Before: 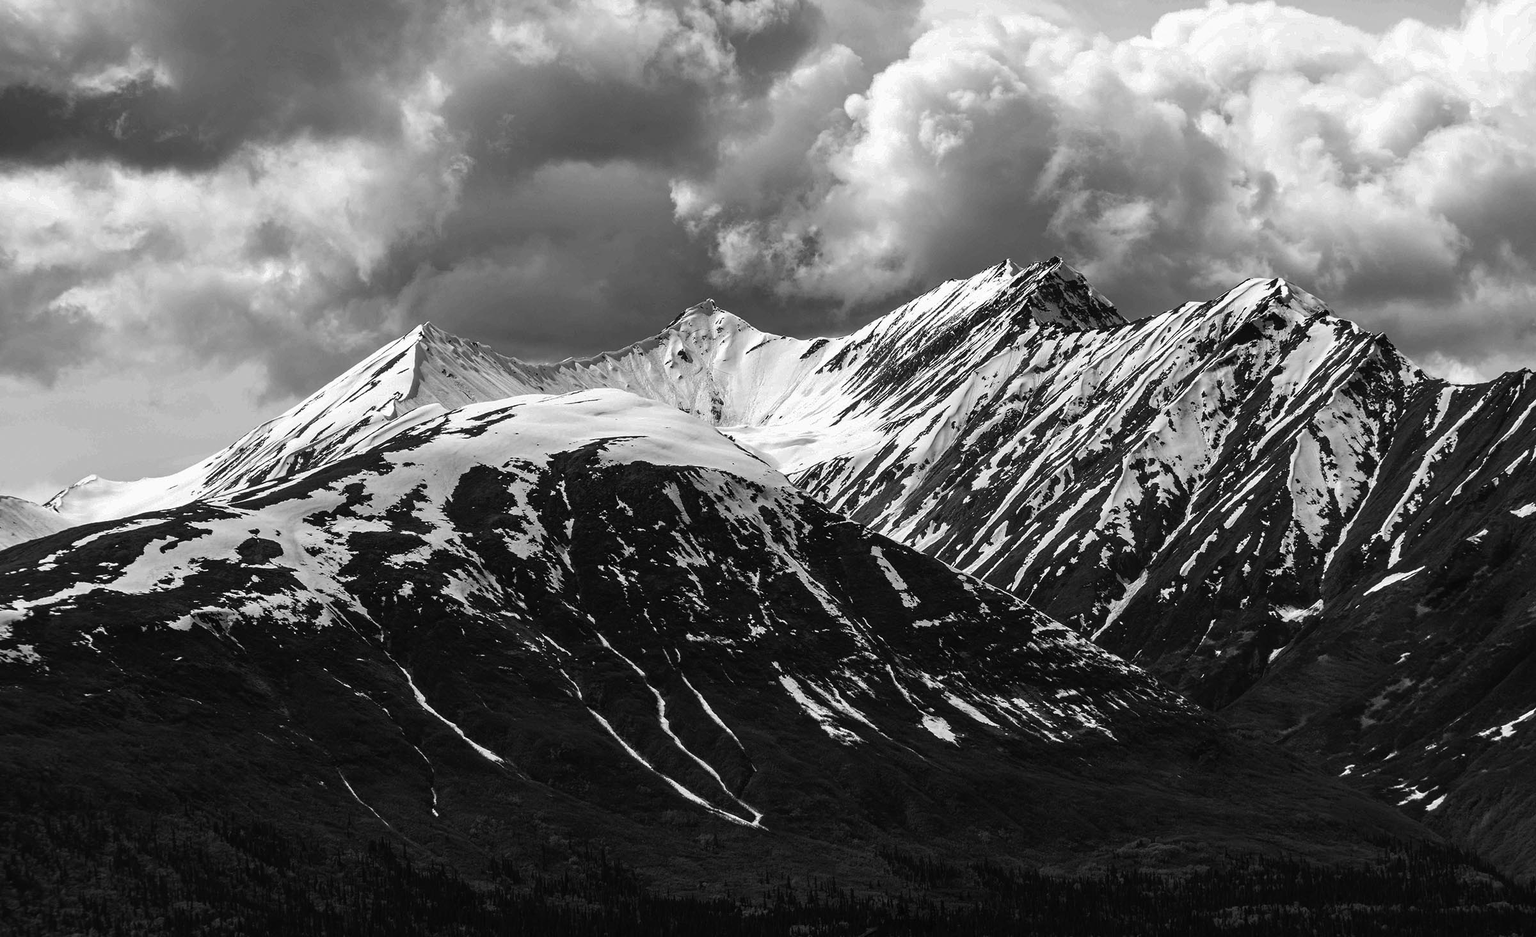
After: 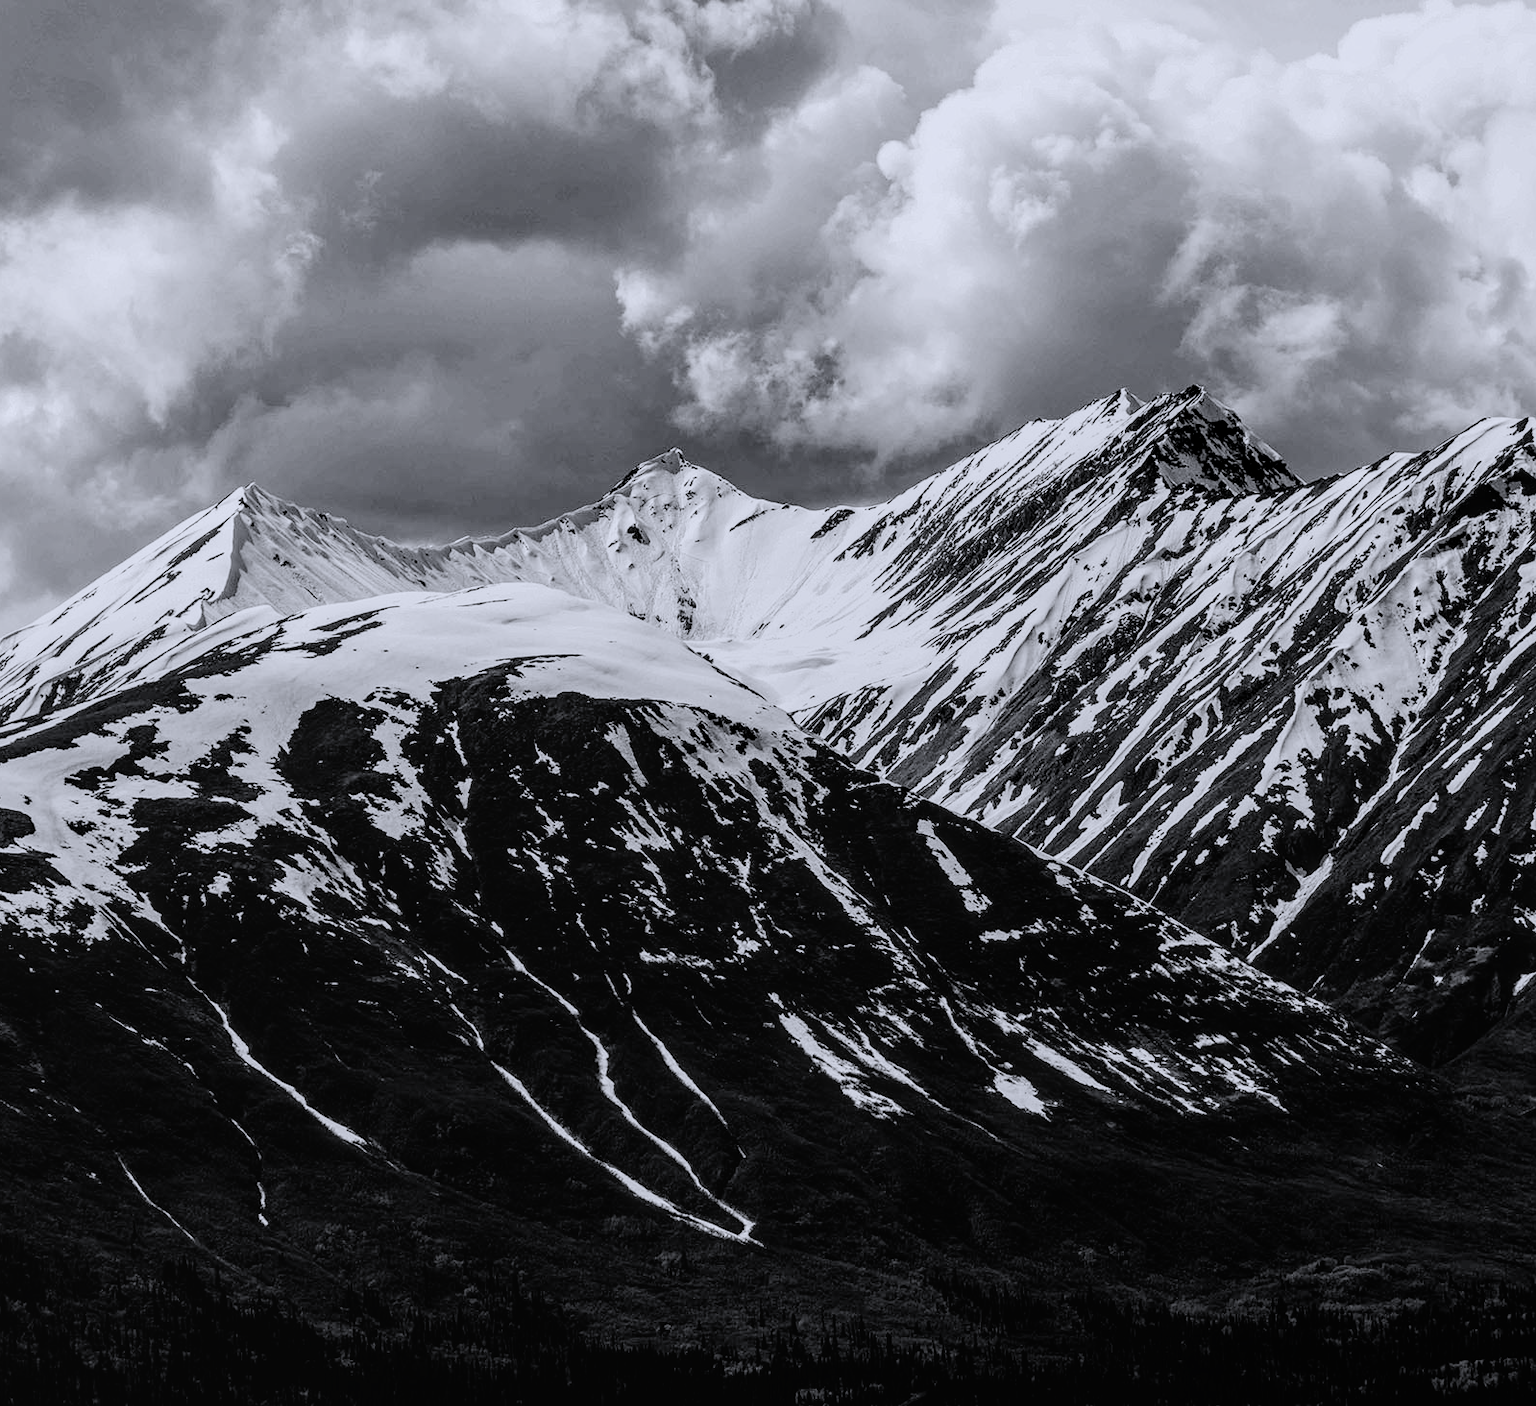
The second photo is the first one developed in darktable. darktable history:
crop: left 16.93%, right 16.44%
local contrast: on, module defaults
color calibration: gray › normalize channels true, illuminant as shot in camera, x 0.358, y 0.373, temperature 4628.91 K, gamut compression 0.007
filmic rgb: black relative exposure -7.49 EV, white relative exposure 5 EV, hardness 3.33, contrast 1.299, color science v6 (2022)
